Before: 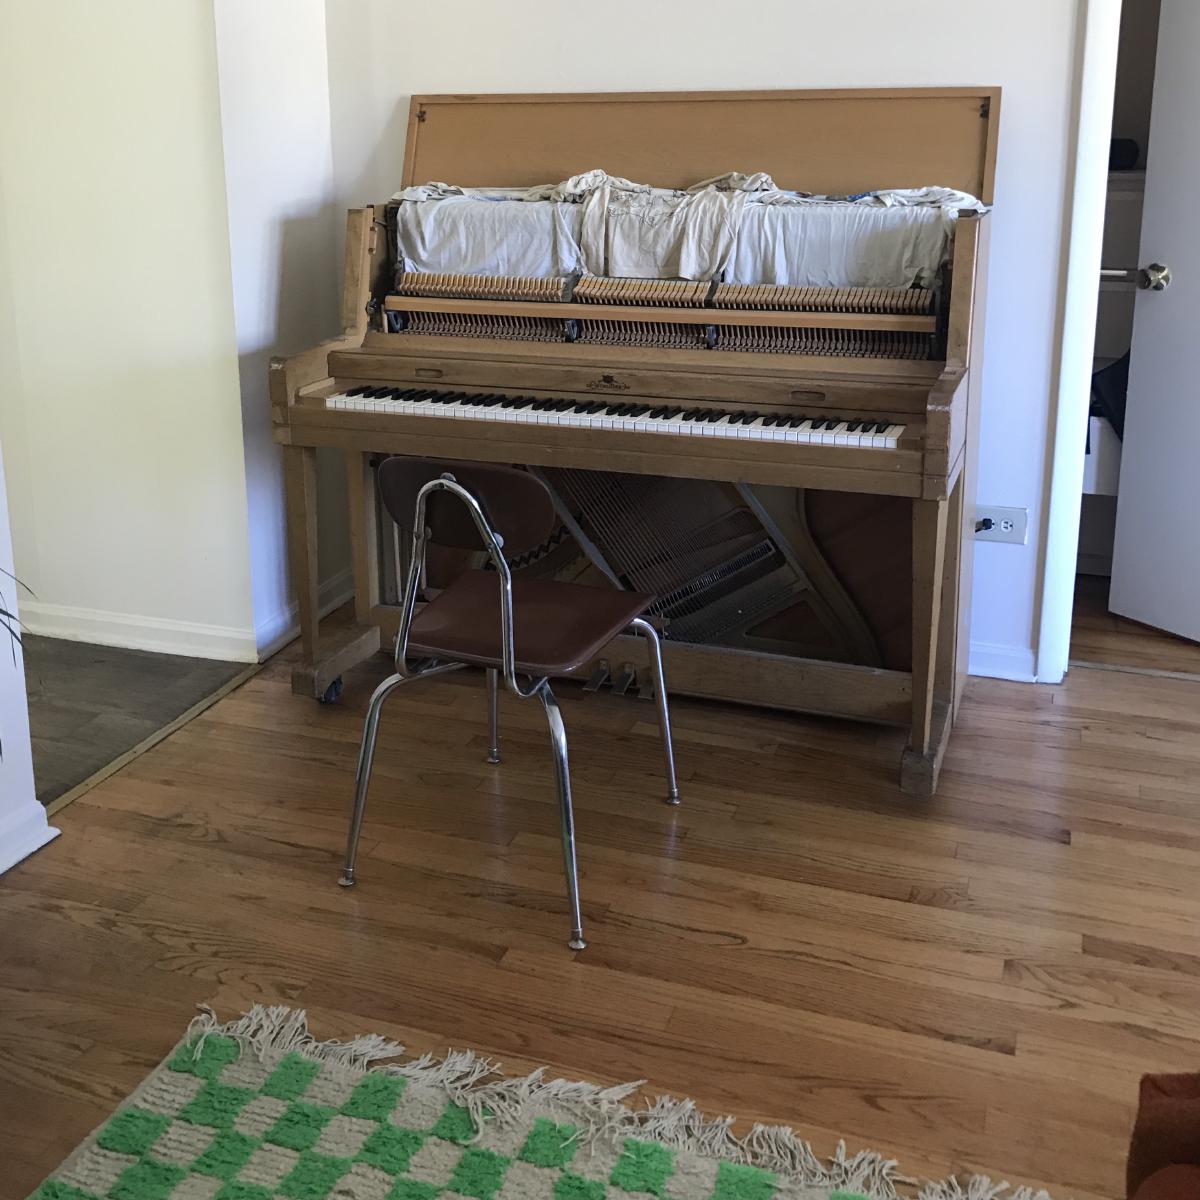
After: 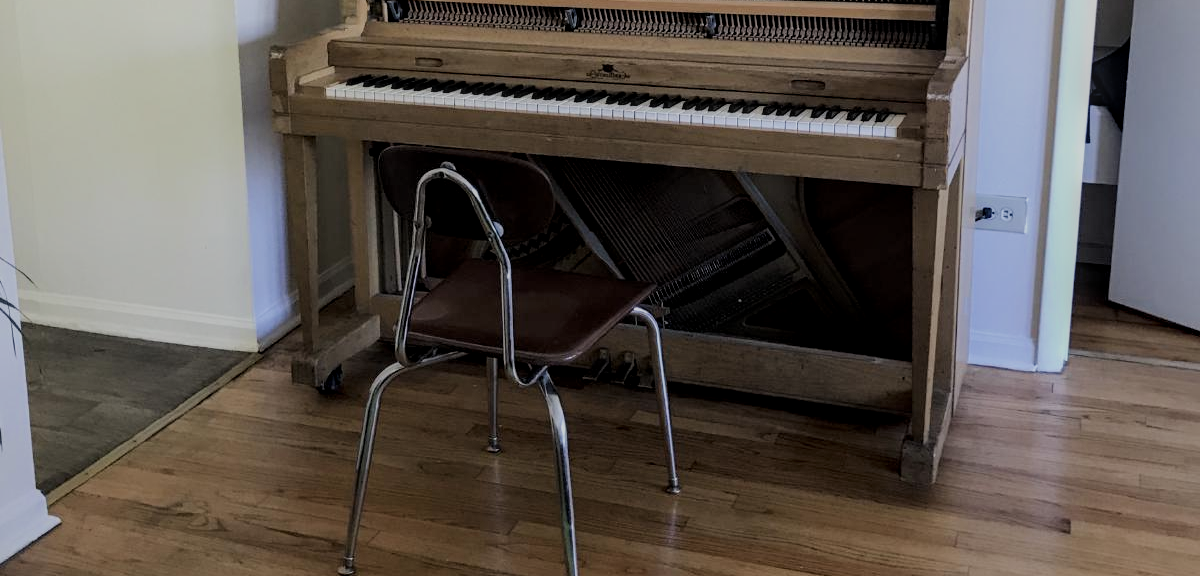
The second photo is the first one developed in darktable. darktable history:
crop and rotate: top 25.927%, bottom 26.009%
filmic rgb: black relative exposure -7.2 EV, white relative exposure 5.39 EV, hardness 3.02
local contrast: on, module defaults
